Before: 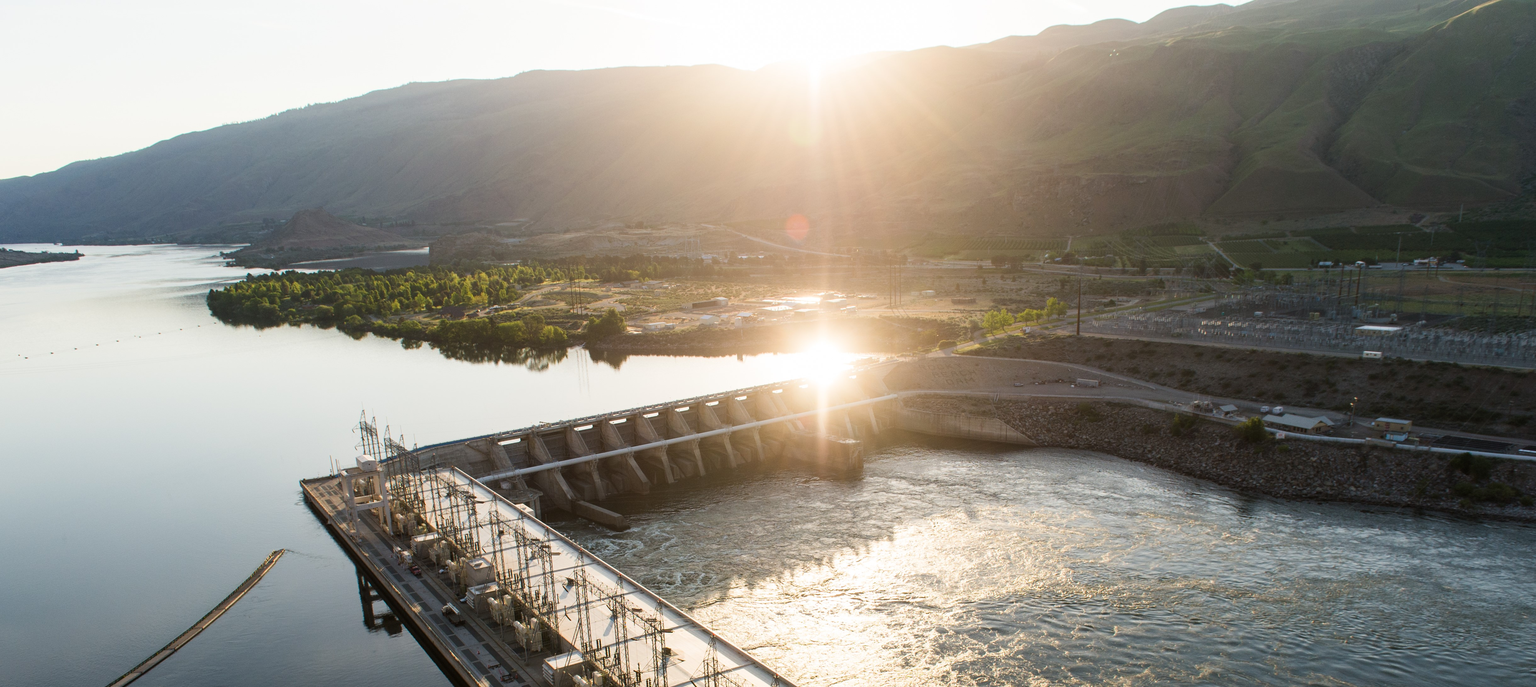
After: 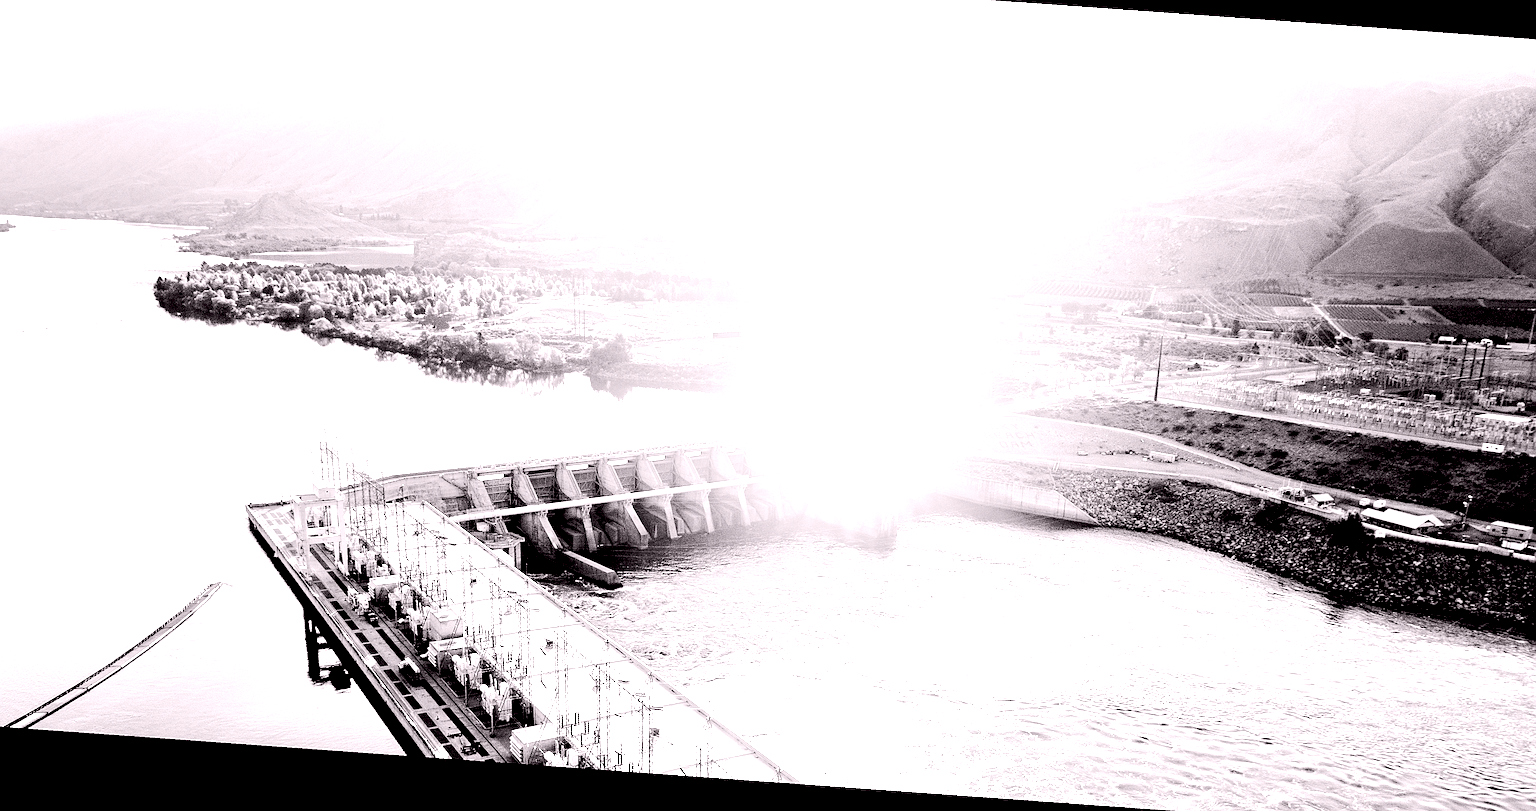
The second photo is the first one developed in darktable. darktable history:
exposure: black level correction 0.04, exposure 0.5 EV, compensate highlight preservation false
colorize: hue 25.2°, saturation 83%, source mix 82%, lightness 79%, version 1
sharpen: on, module defaults
crop: left 6.446%, top 8.188%, right 9.538%, bottom 3.548%
tone equalizer: -7 EV 0.15 EV, -6 EV 0.6 EV, -5 EV 1.15 EV, -4 EV 1.33 EV, -3 EV 1.15 EV, -2 EV 0.6 EV, -1 EV 0.15 EV, mask exposure compensation -0.5 EV
rotate and perspective: rotation 4.1°, automatic cropping off
haze removal: compatibility mode true, adaptive false
